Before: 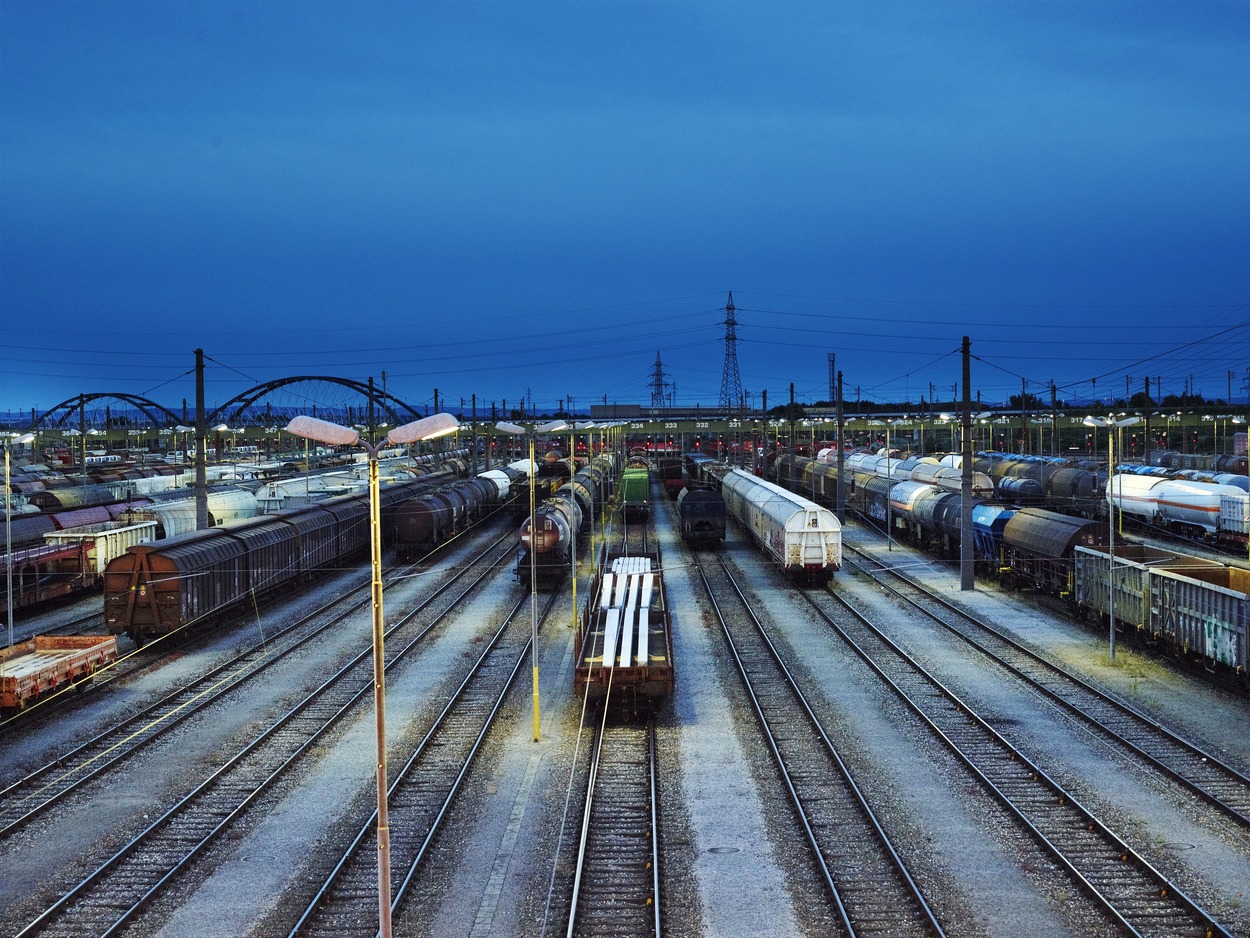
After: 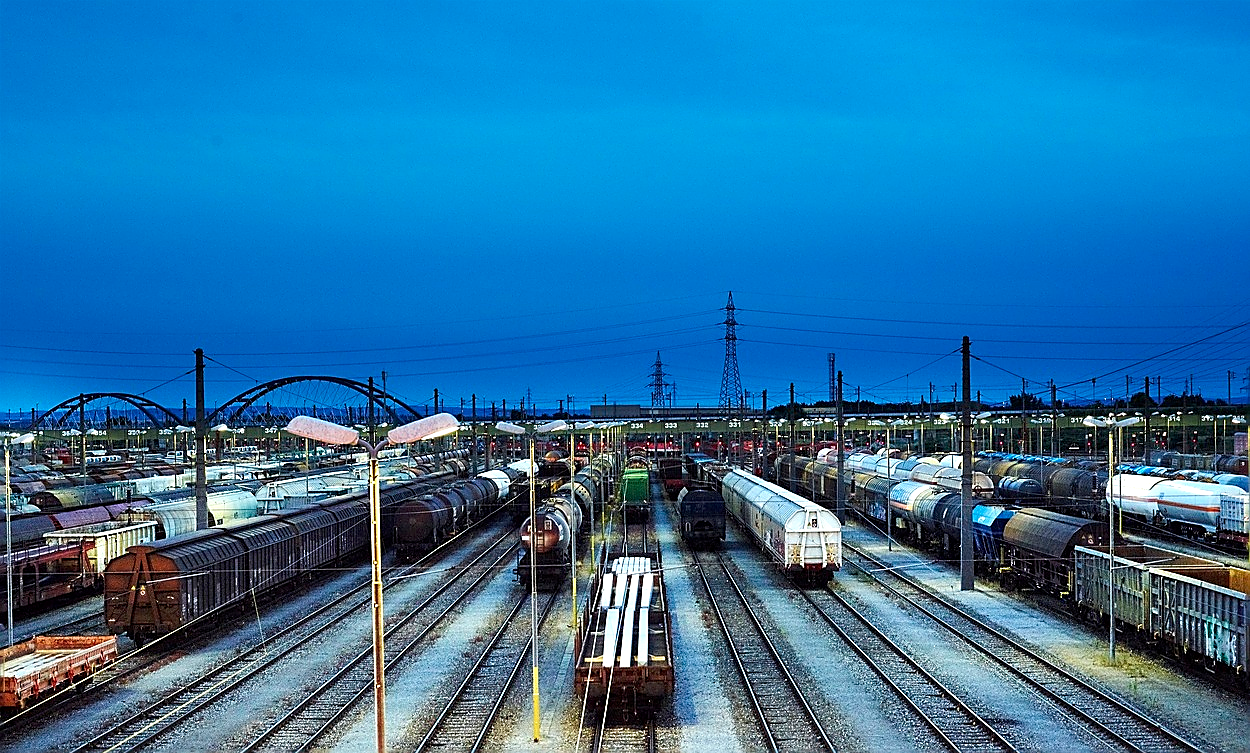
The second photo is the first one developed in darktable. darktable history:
tone equalizer: -8 EV -0.414 EV, -7 EV -0.363 EV, -6 EV -0.367 EV, -5 EV -0.227 EV, -3 EV 0.19 EV, -2 EV 0.351 EV, -1 EV 0.386 EV, +0 EV 0.442 EV, smoothing diameter 24.87%, edges refinement/feathering 8.15, preserve details guided filter
exposure: black level correction 0.001, exposure 0.016 EV, compensate exposure bias true, compensate highlight preservation false
sharpen: radius 1.367, amount 1.235, threshold 0.674
crop: bottom 19.632%
